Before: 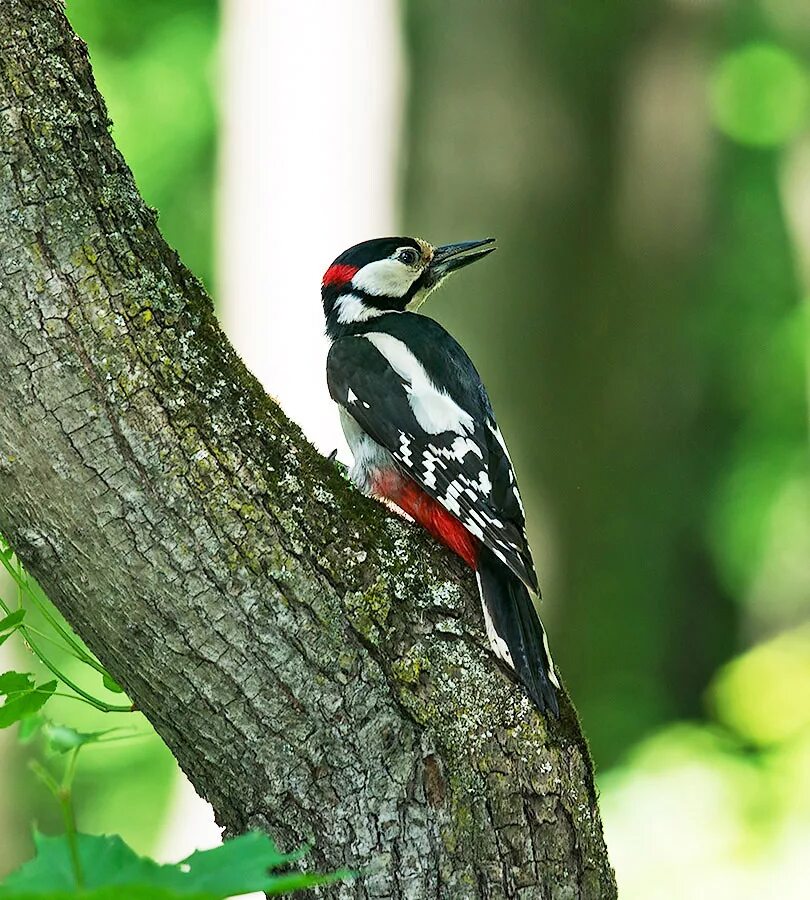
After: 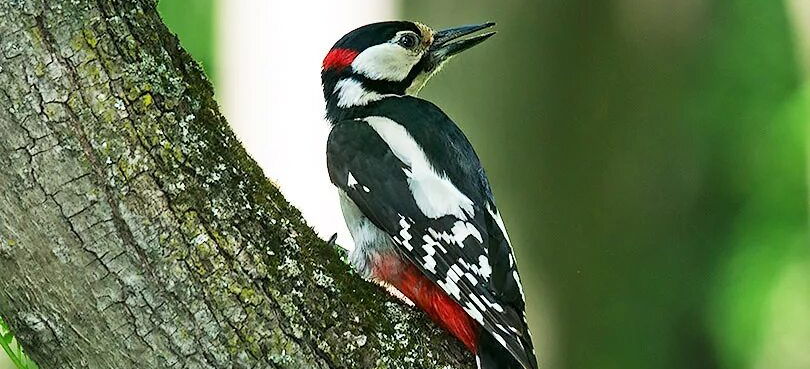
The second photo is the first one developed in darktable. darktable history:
crop and rotate: top 24.082%, bottom 34.909%
